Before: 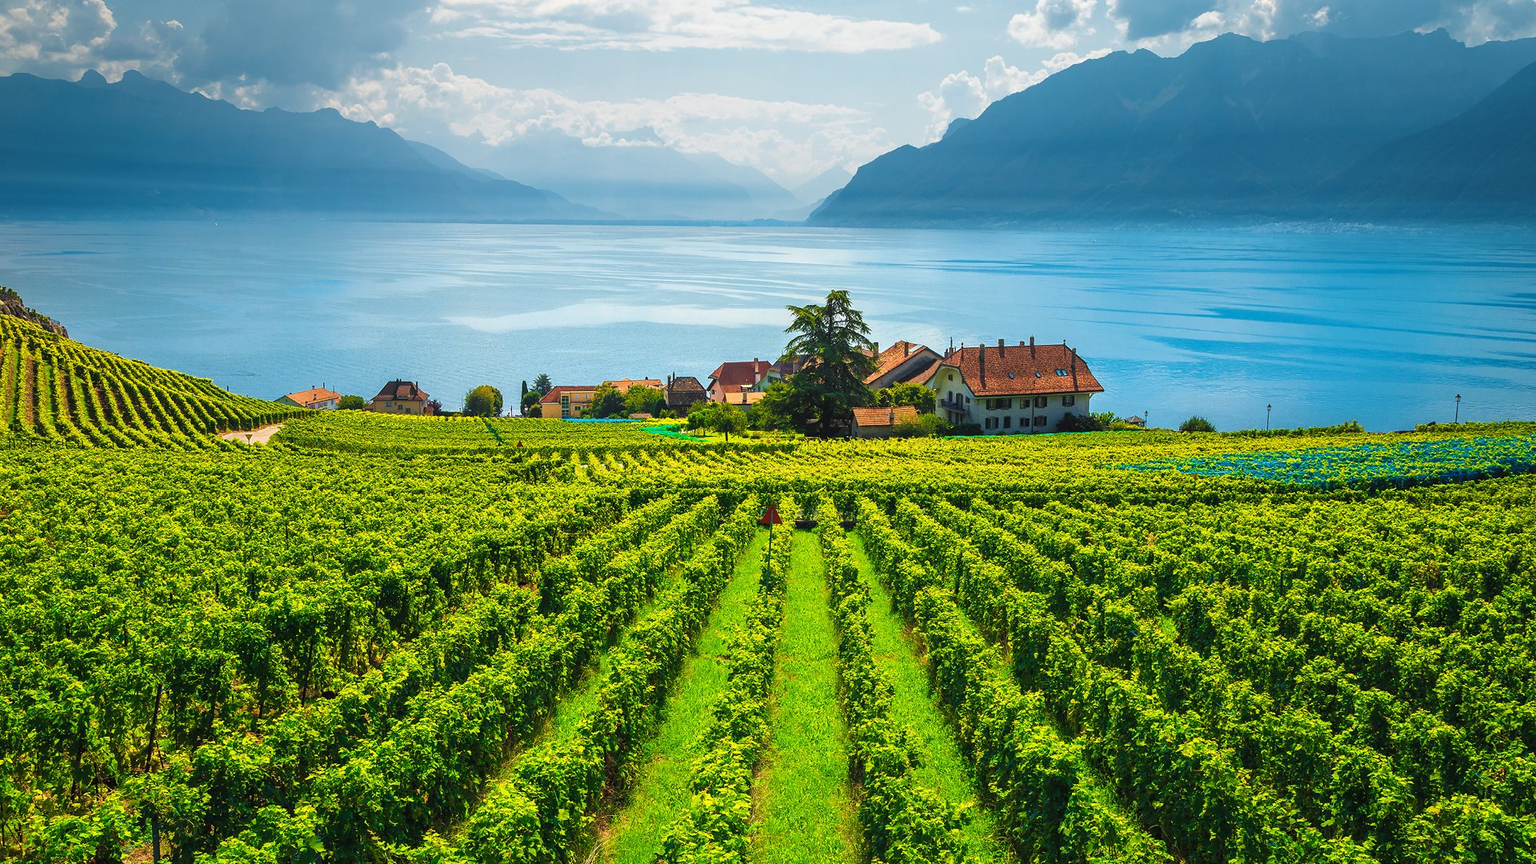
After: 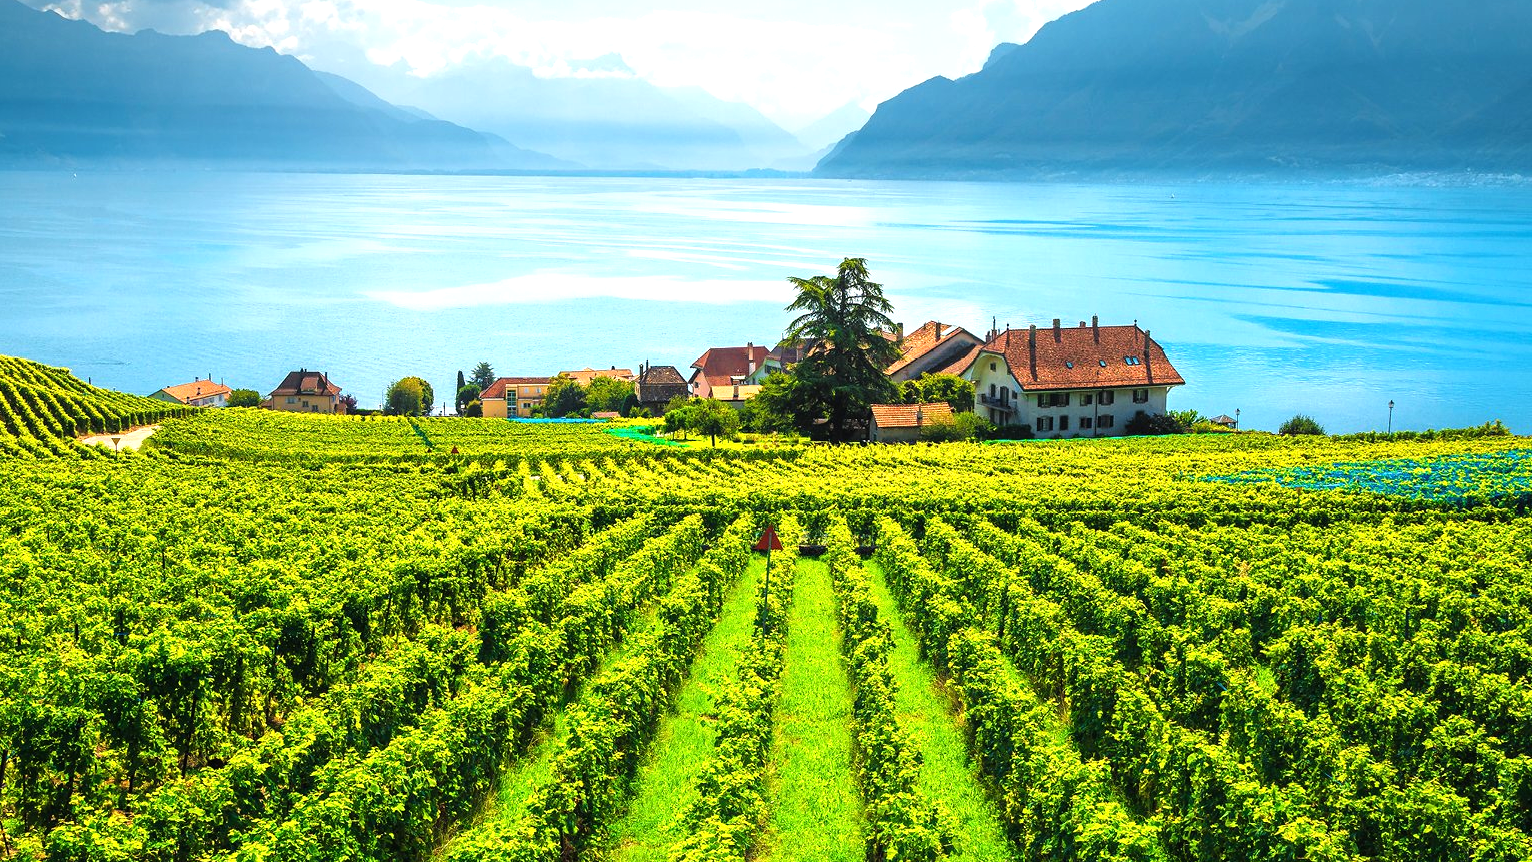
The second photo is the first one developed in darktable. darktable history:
tone equalizer: -8 EV -0.762 EV, -7 EV -0.688 EV, -6 EV -0.593 EV, -5 EV -0.371 EV, -3 EV 0.402 EV, -2 EV 0.6 EV, -1 EV 0.69 EV, +0 EV 0.743 EV
crop and rotate: left 10.196%, top 9.808%, right 9.986%, bottom 10.353%
